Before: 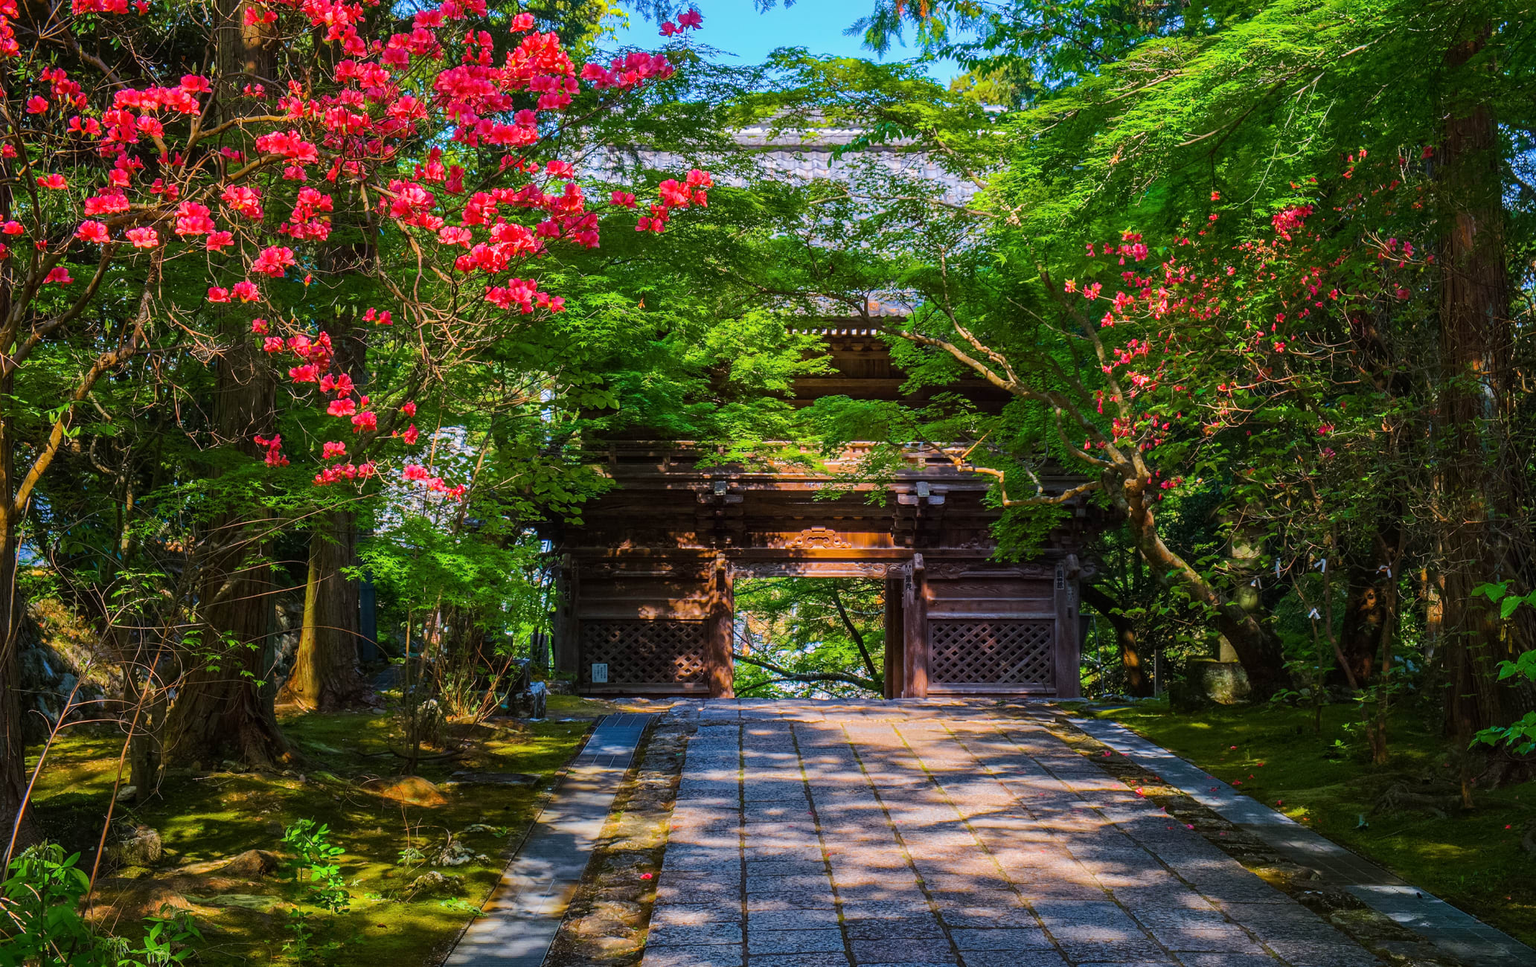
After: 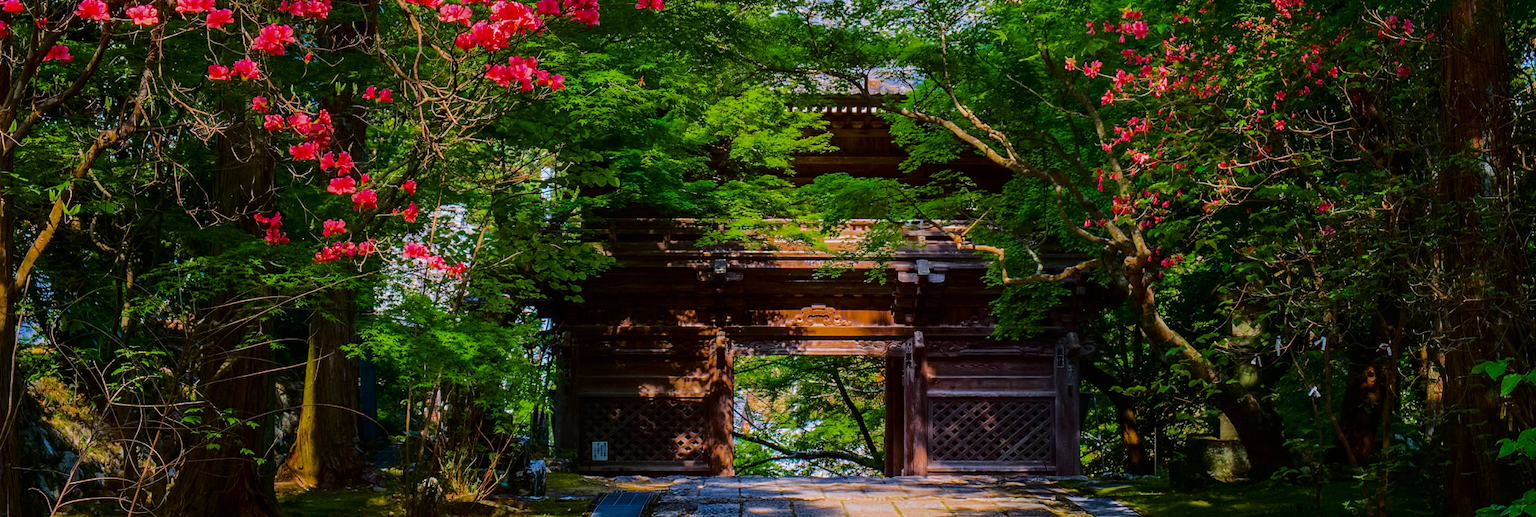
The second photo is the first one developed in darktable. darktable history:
color zones: curves: ch0 [(0, 0.425) (0.143, 0.422) (0.286, 0.42) (0.429, 0.419) (0.571, 0.419) (0.714, 0.42) (0.857, 0.422) (1, 0.425)]
fill light: exposure -2 EV, width 8.6
crop and rotate: top 23.043%, bottom 23.437%
